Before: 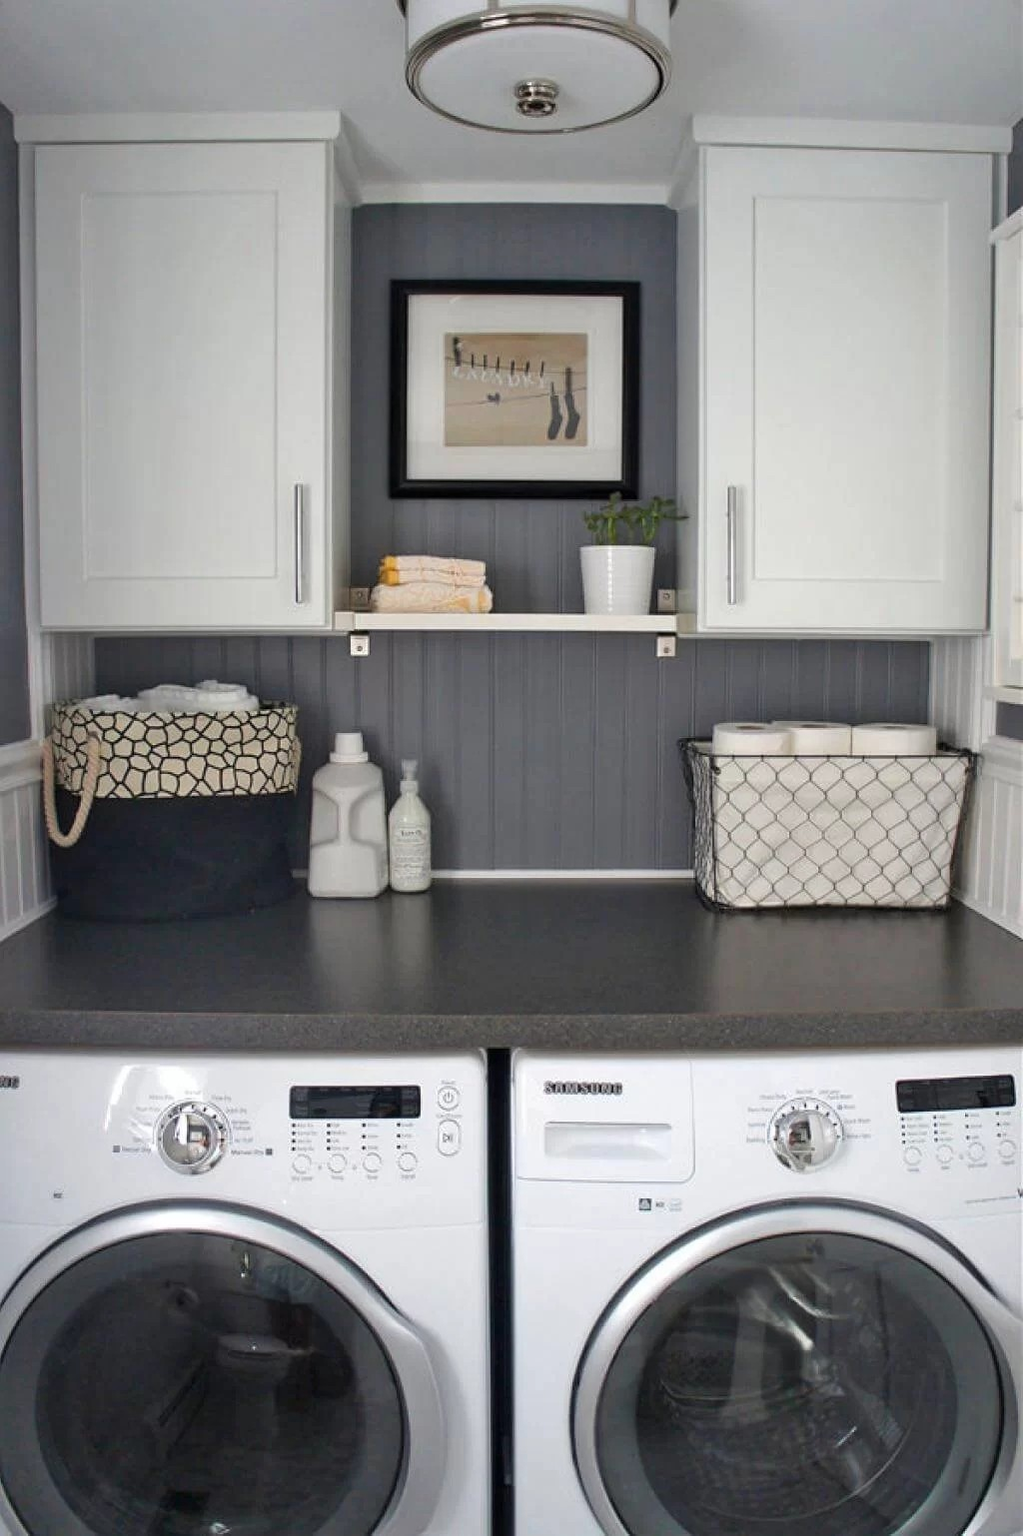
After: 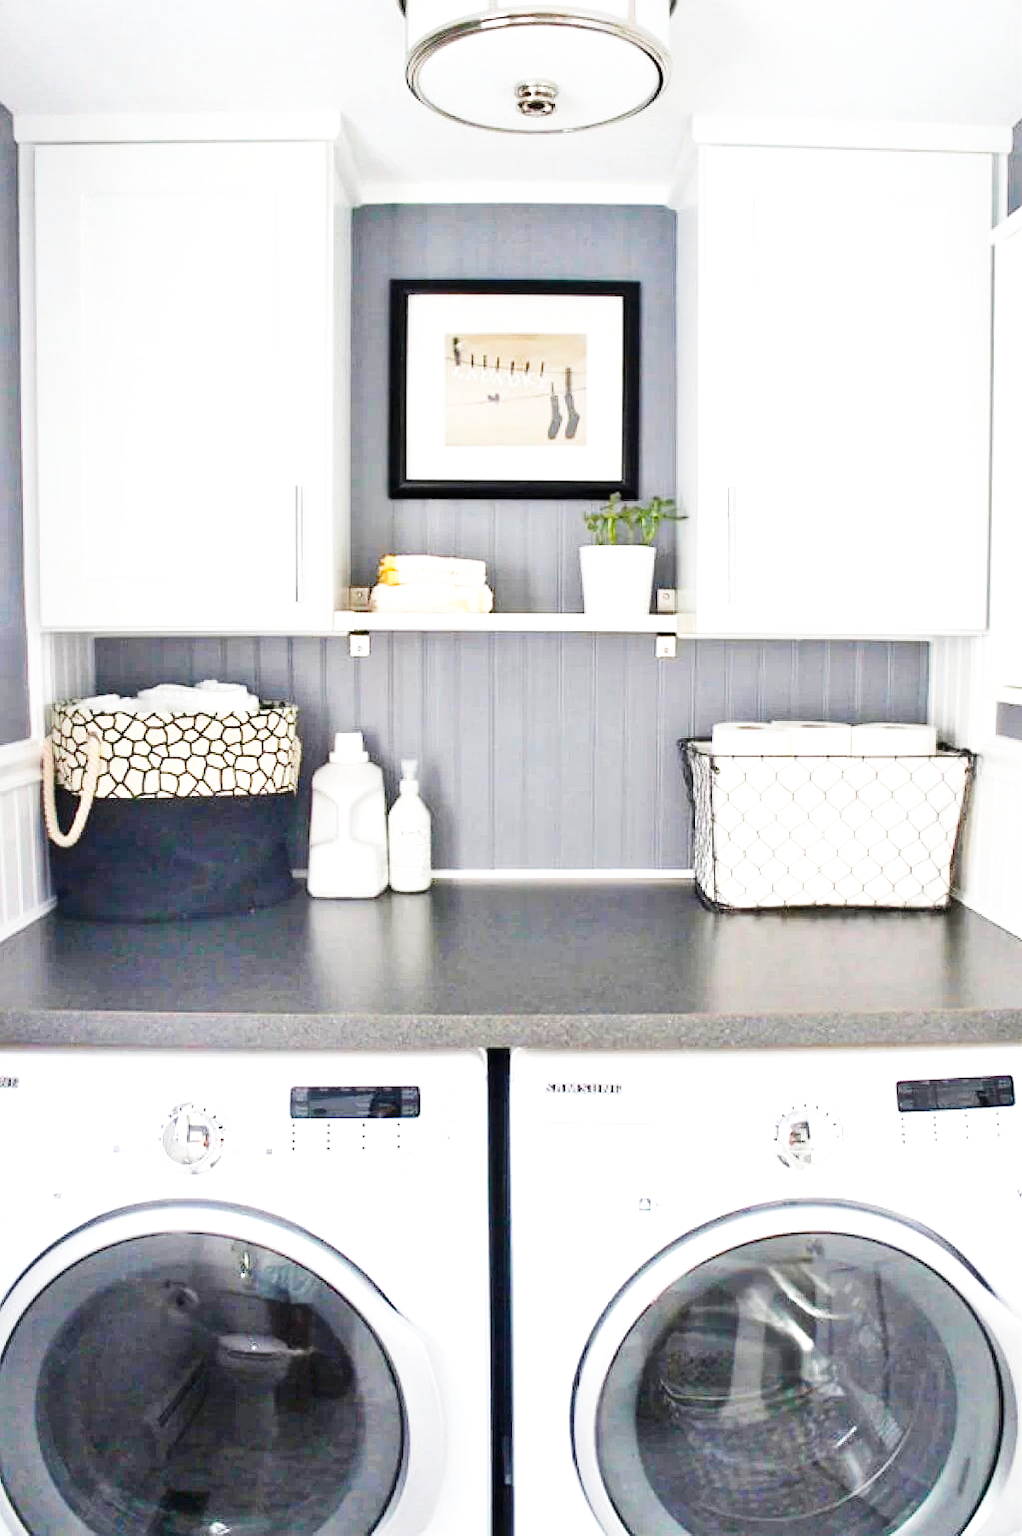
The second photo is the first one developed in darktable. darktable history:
vibrance: on, module defaults
exposure: black level correction 0, exposure 0.9 EV, compensate exposure bias true, compensate highlight preservation false
base curve: curves: ch0 [(0, 0.003) (0.001, 0.002) (0.006, 0.004) (0.02, 0.022) (0.048, 0.086) (0.094, 0.234) (0.162, 0.431) (0.258, 0.629) (0.385, 0.8) (0.548, 0.918) (0.751, 0.988) (1, 1)], preserve colors none
